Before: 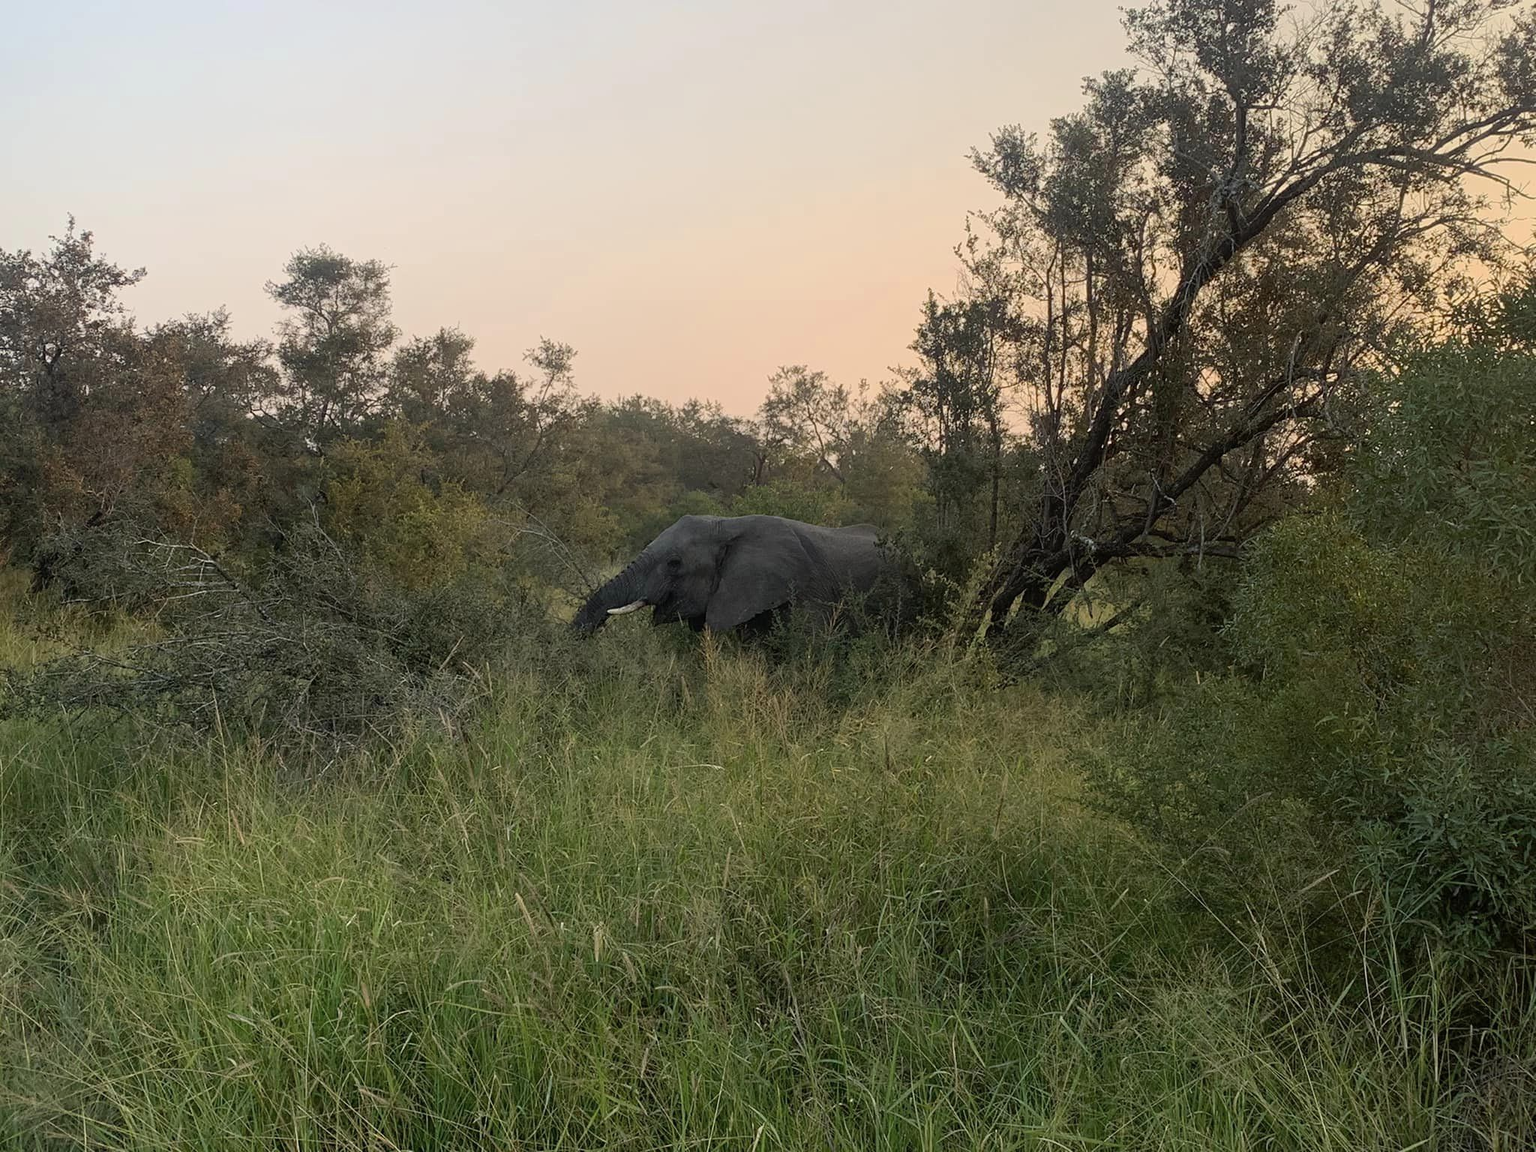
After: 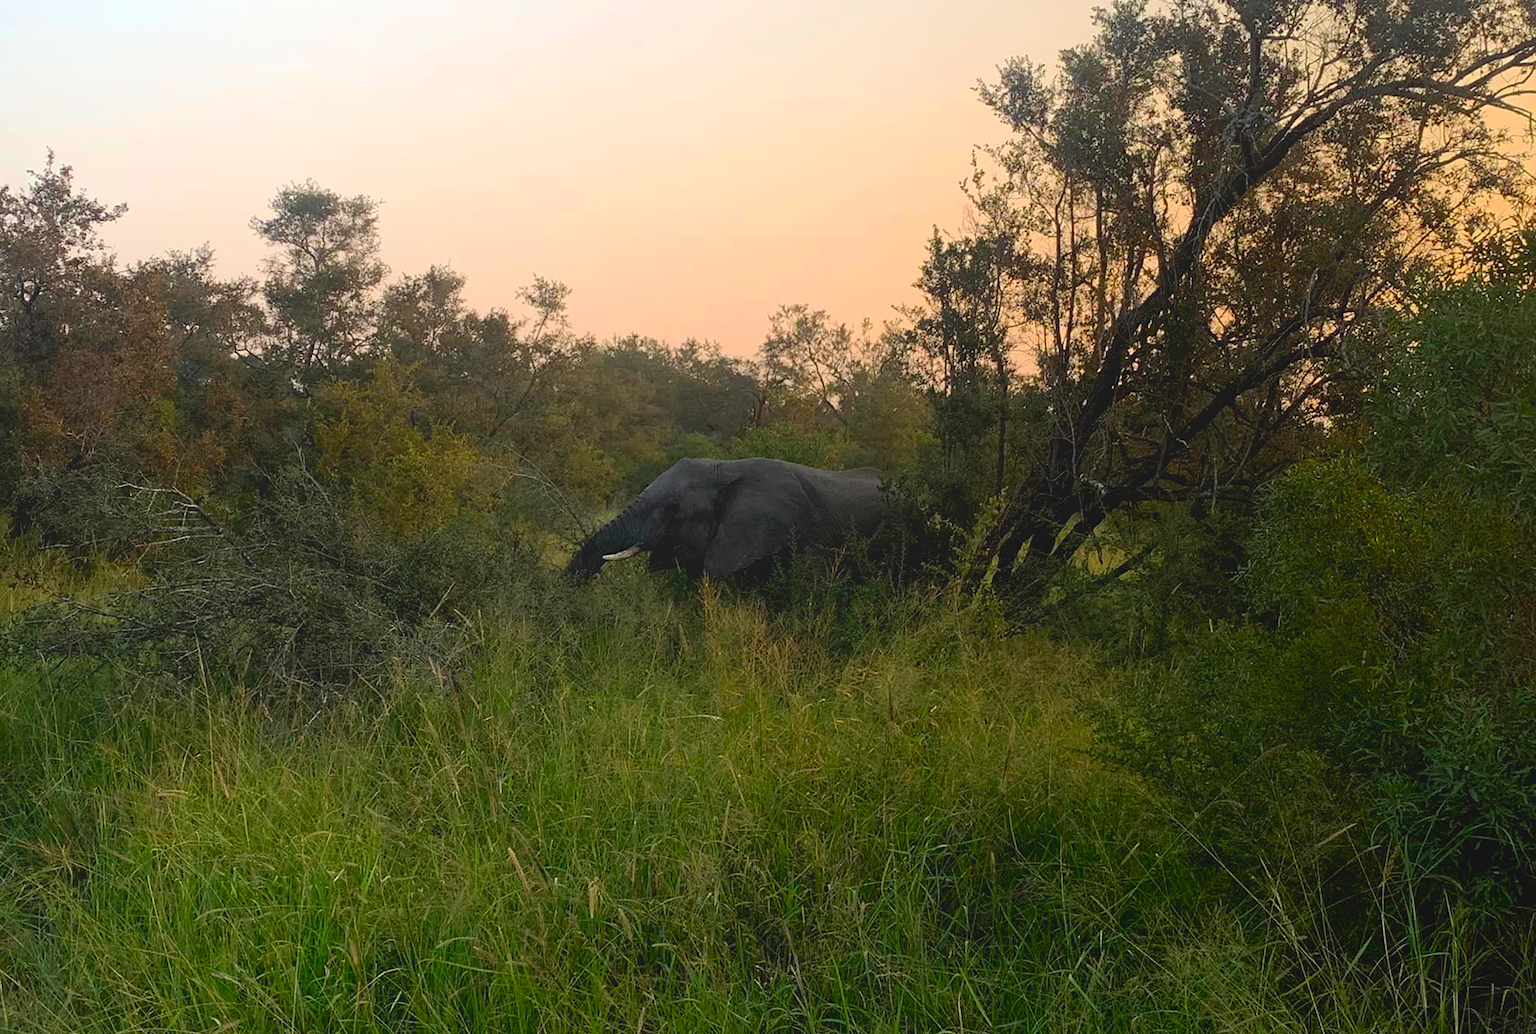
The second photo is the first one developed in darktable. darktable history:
color balance: lift [0.991, 1, 1, 1], gamma [0.996, 1, 1, 1], input saturation 98.52%, contrast 20.34%, output saturation 103.72%
local contrast: detail 69%
crop: left 1.507%, top 6.147%, right 1.379%, bottom 6.637%
